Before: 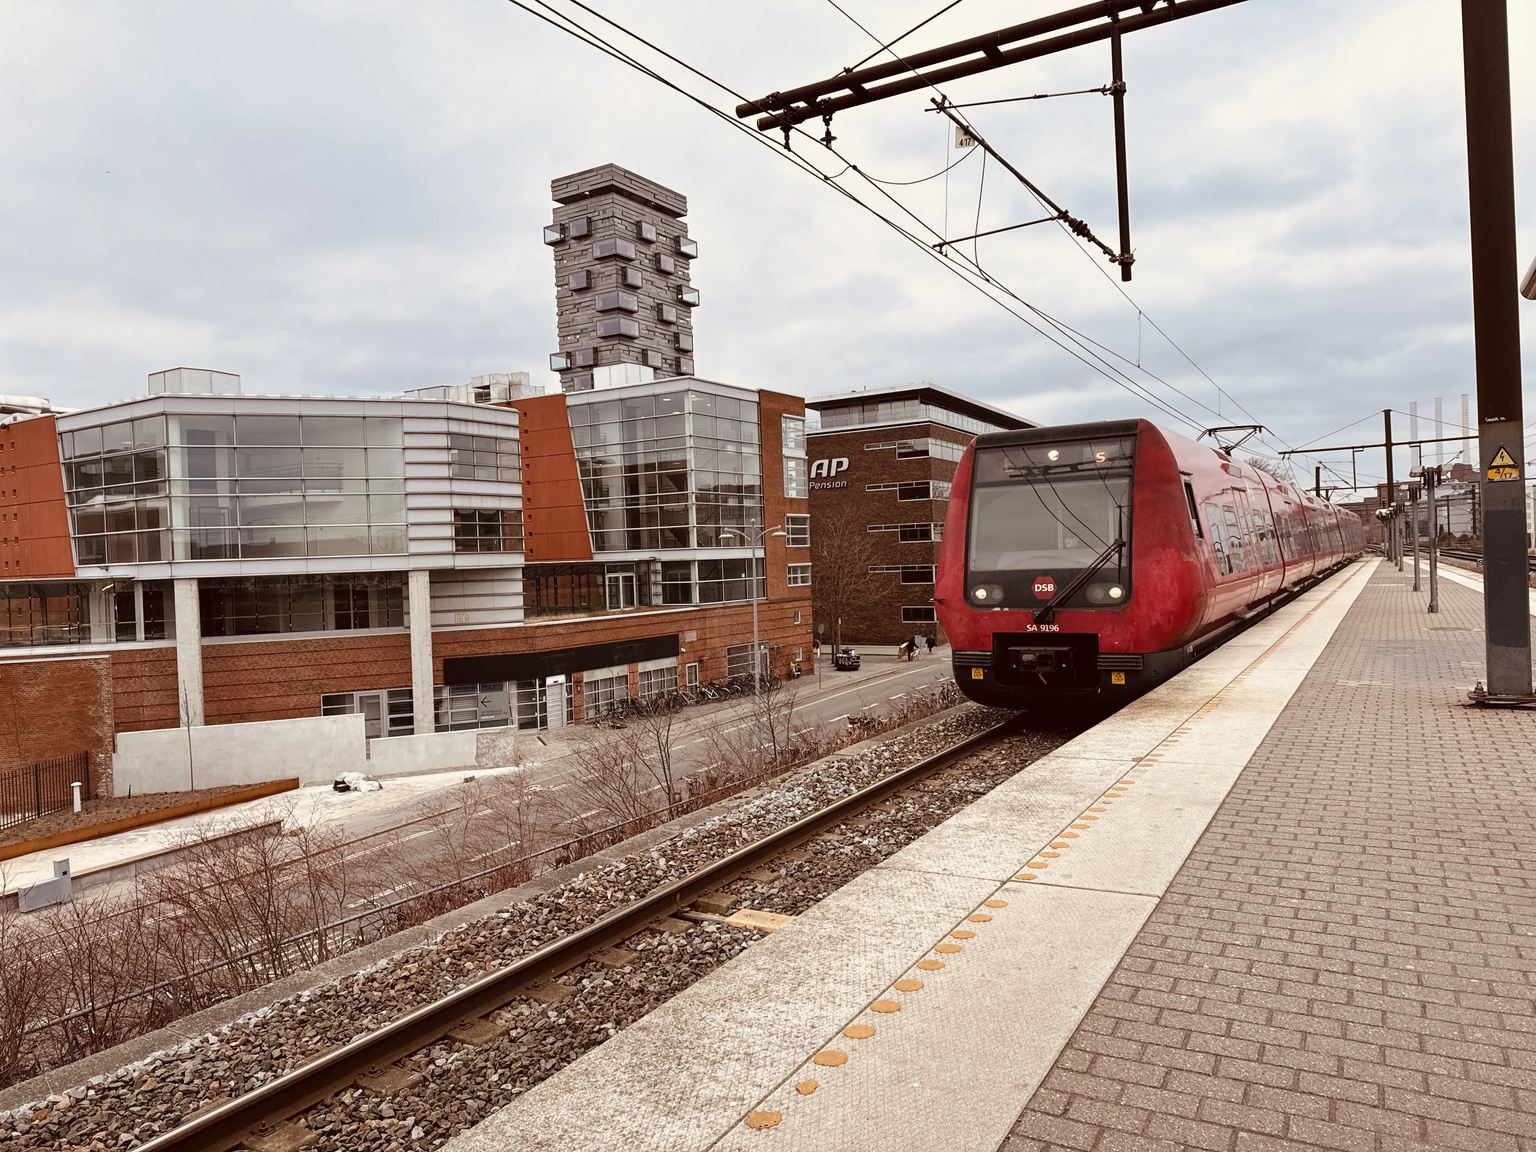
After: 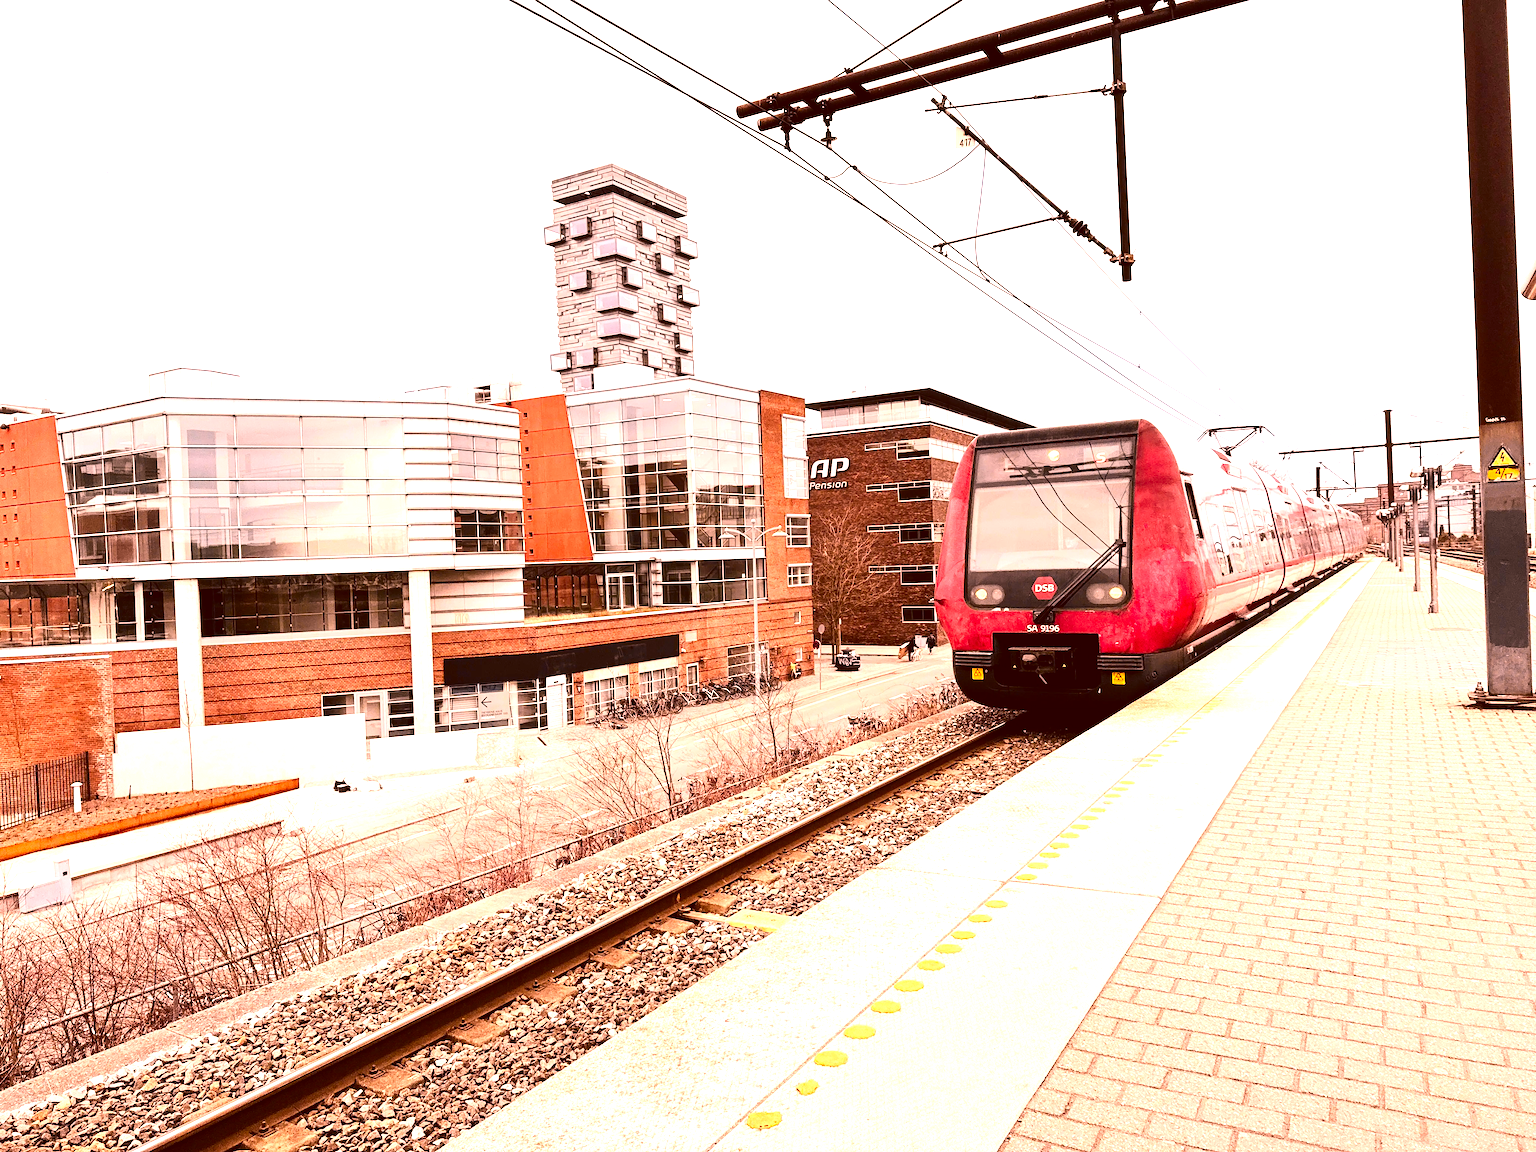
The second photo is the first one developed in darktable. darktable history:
exposure: black level correction 0, exposure 1.674 EV, compensate highlight preservation false
color correction: highlights a* 12.63, highlights b* 5.42
color zones: curves: ch0 [(0.224, 0.526) (0.75, 0.5)]; ch1 [(0.055, 0.526) (0.224, 0.761) (0.377, 0.526) (0.75, 0.5)], mix 29.78%
contrast brightness saturation: contrast 0.284
